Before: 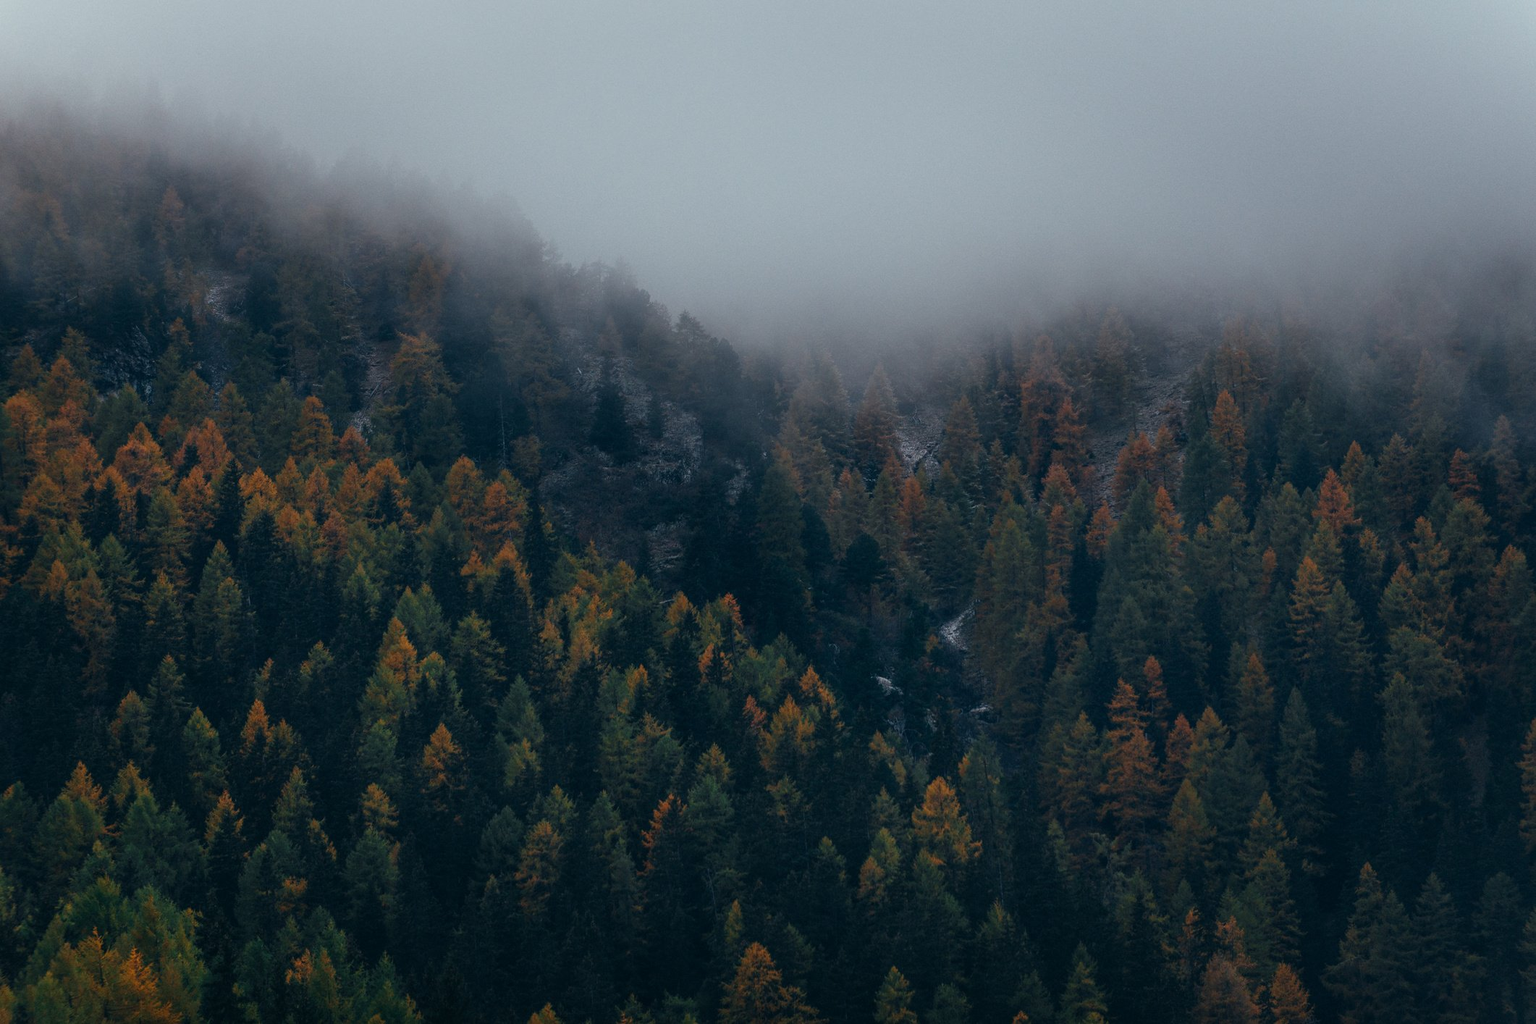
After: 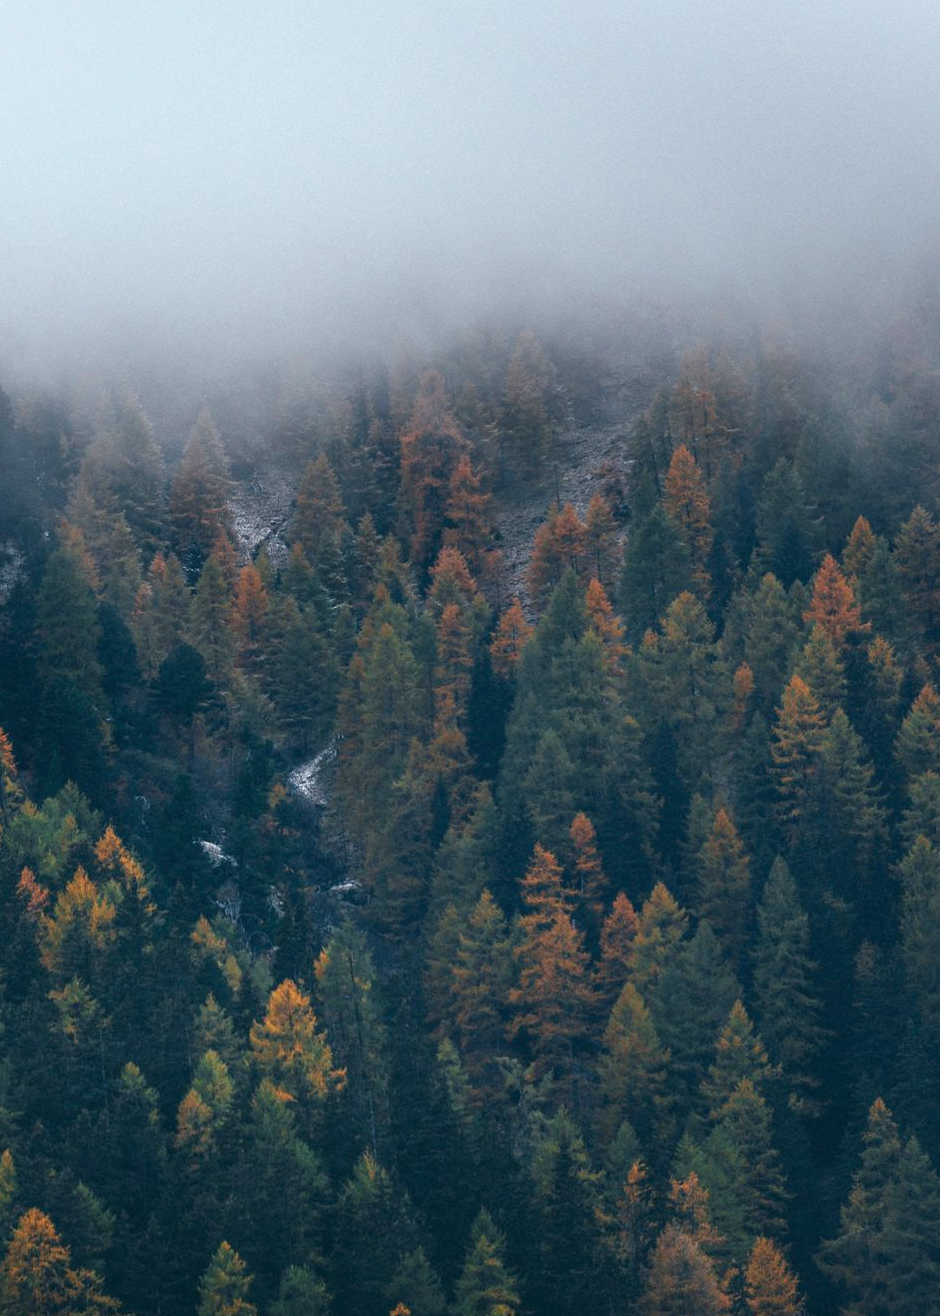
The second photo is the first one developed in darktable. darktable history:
crop: left 47.628%, top 6.643%, right 7.874%
exposure: black level correction 0, exposure 1.45 EV, compensate exposure bias true, compensate highlight preservation false
graduated density: on, module defaults
